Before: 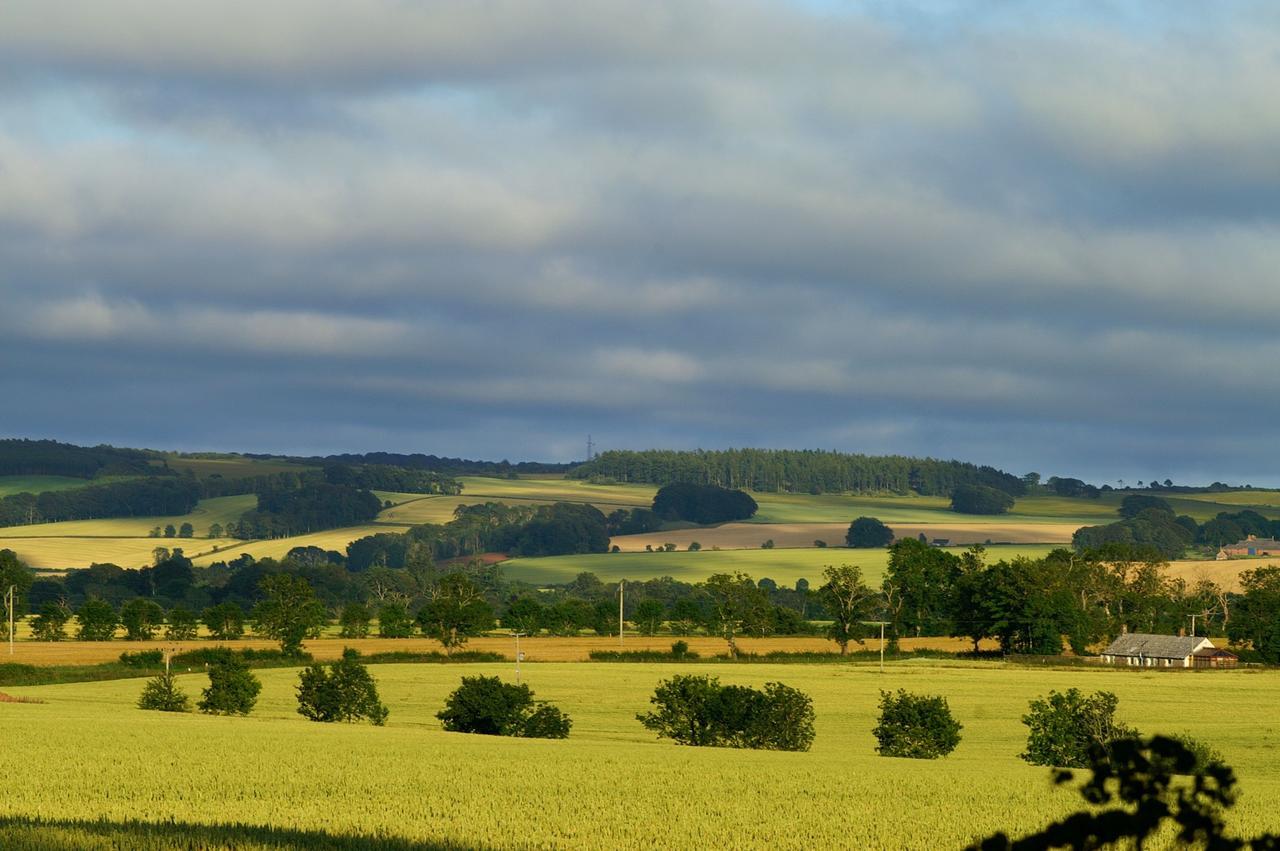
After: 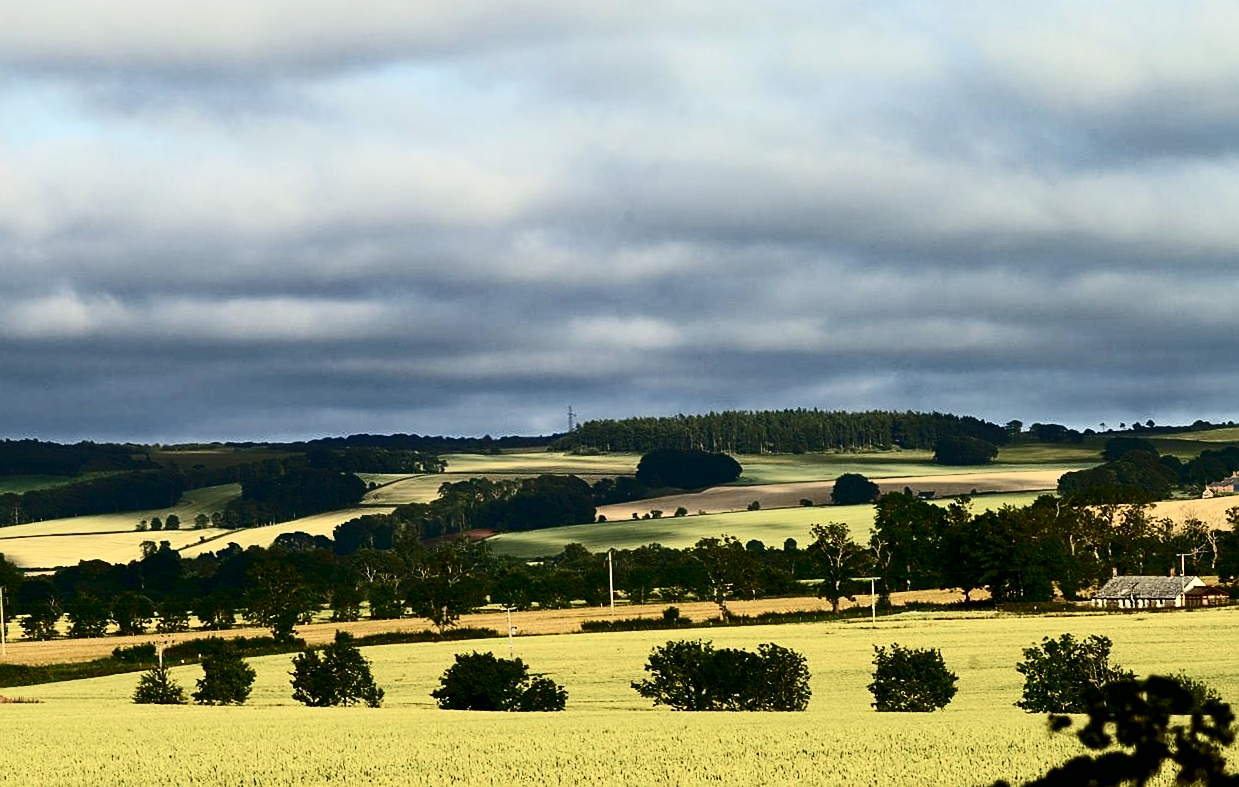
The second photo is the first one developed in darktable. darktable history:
rotate and perspective: rotation -3°, crop left 0.031, crop right 0.968, crop top 0.07, crop bottom 0.93
sharpen: on, module defaults
contrast brightness saturation: contrast 0.5, saturation -0.1
